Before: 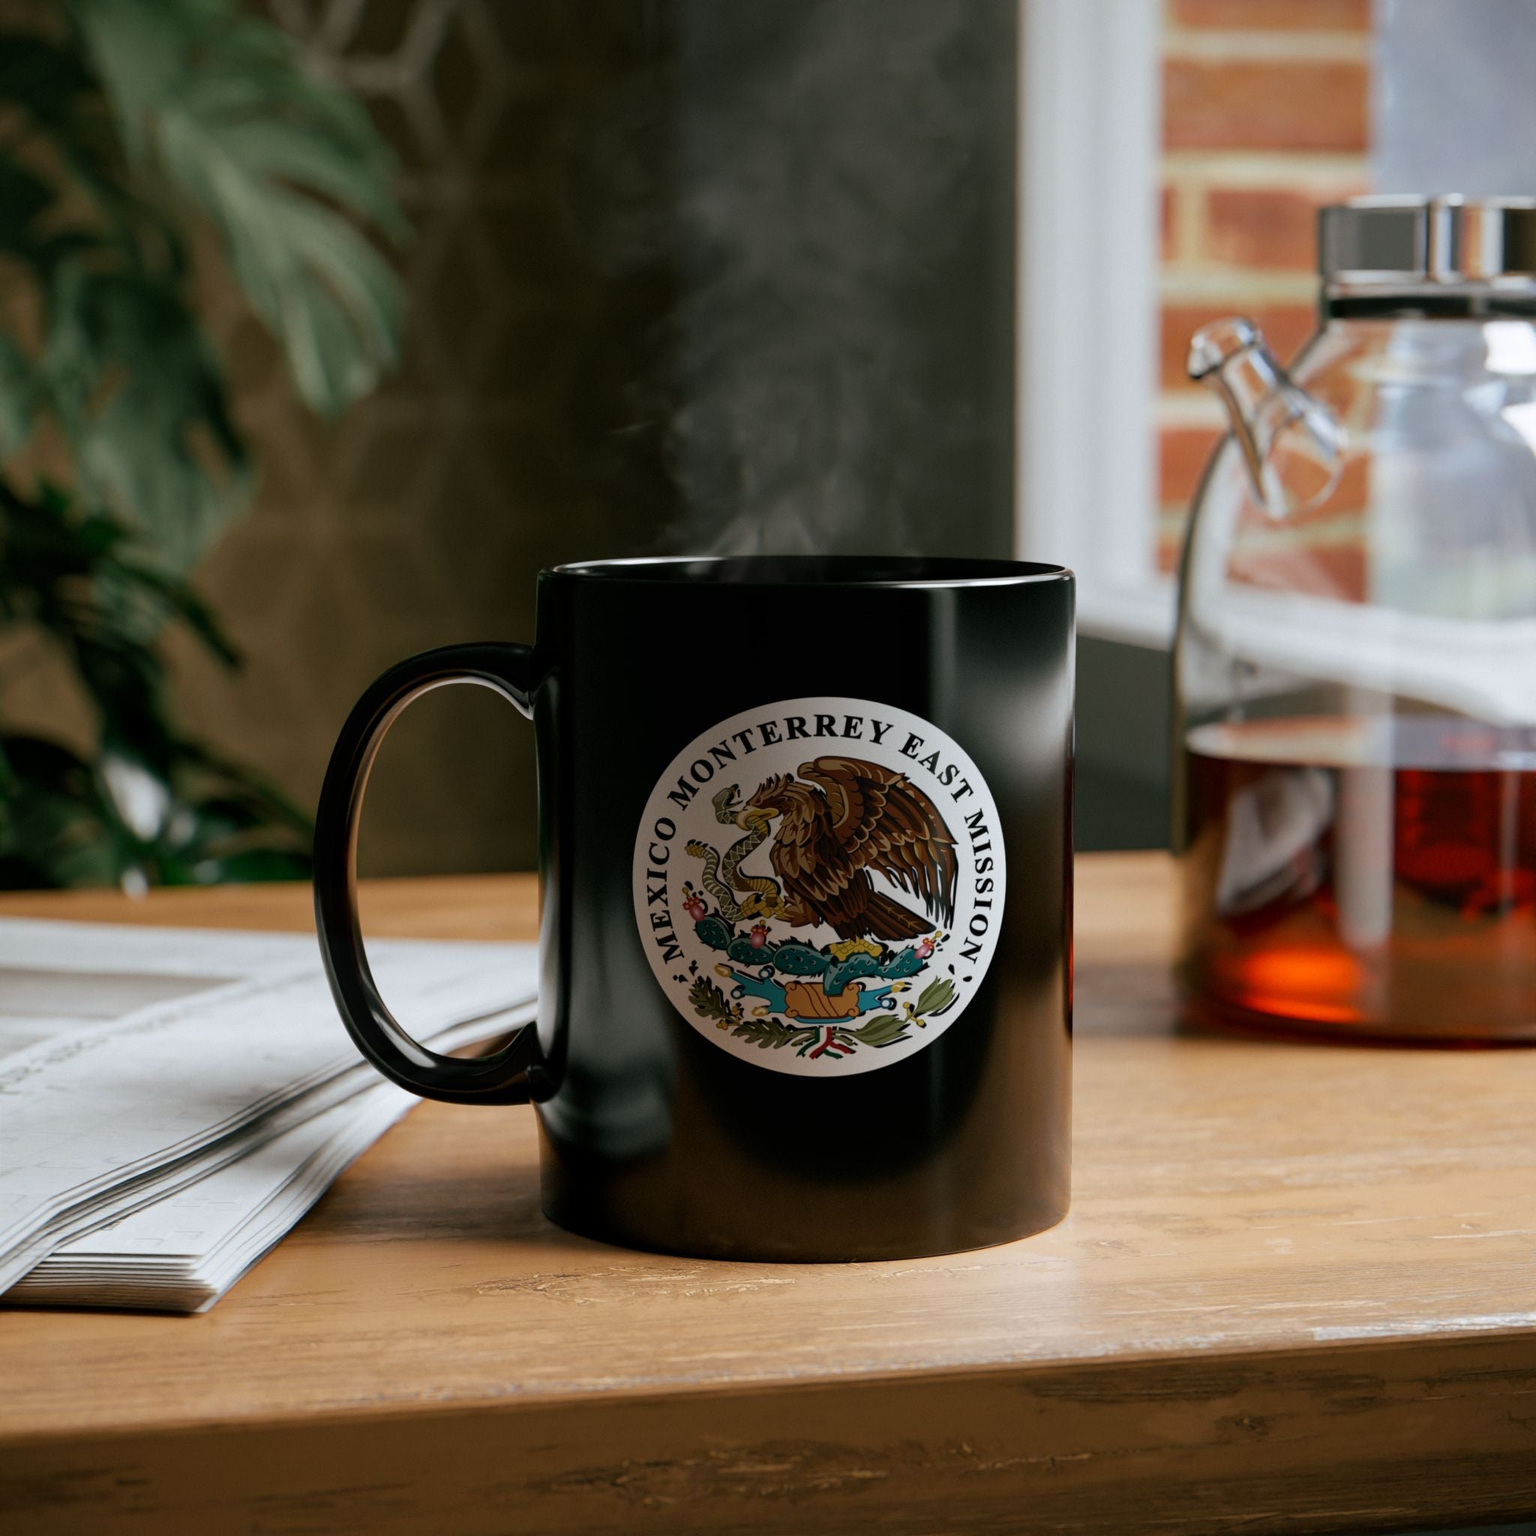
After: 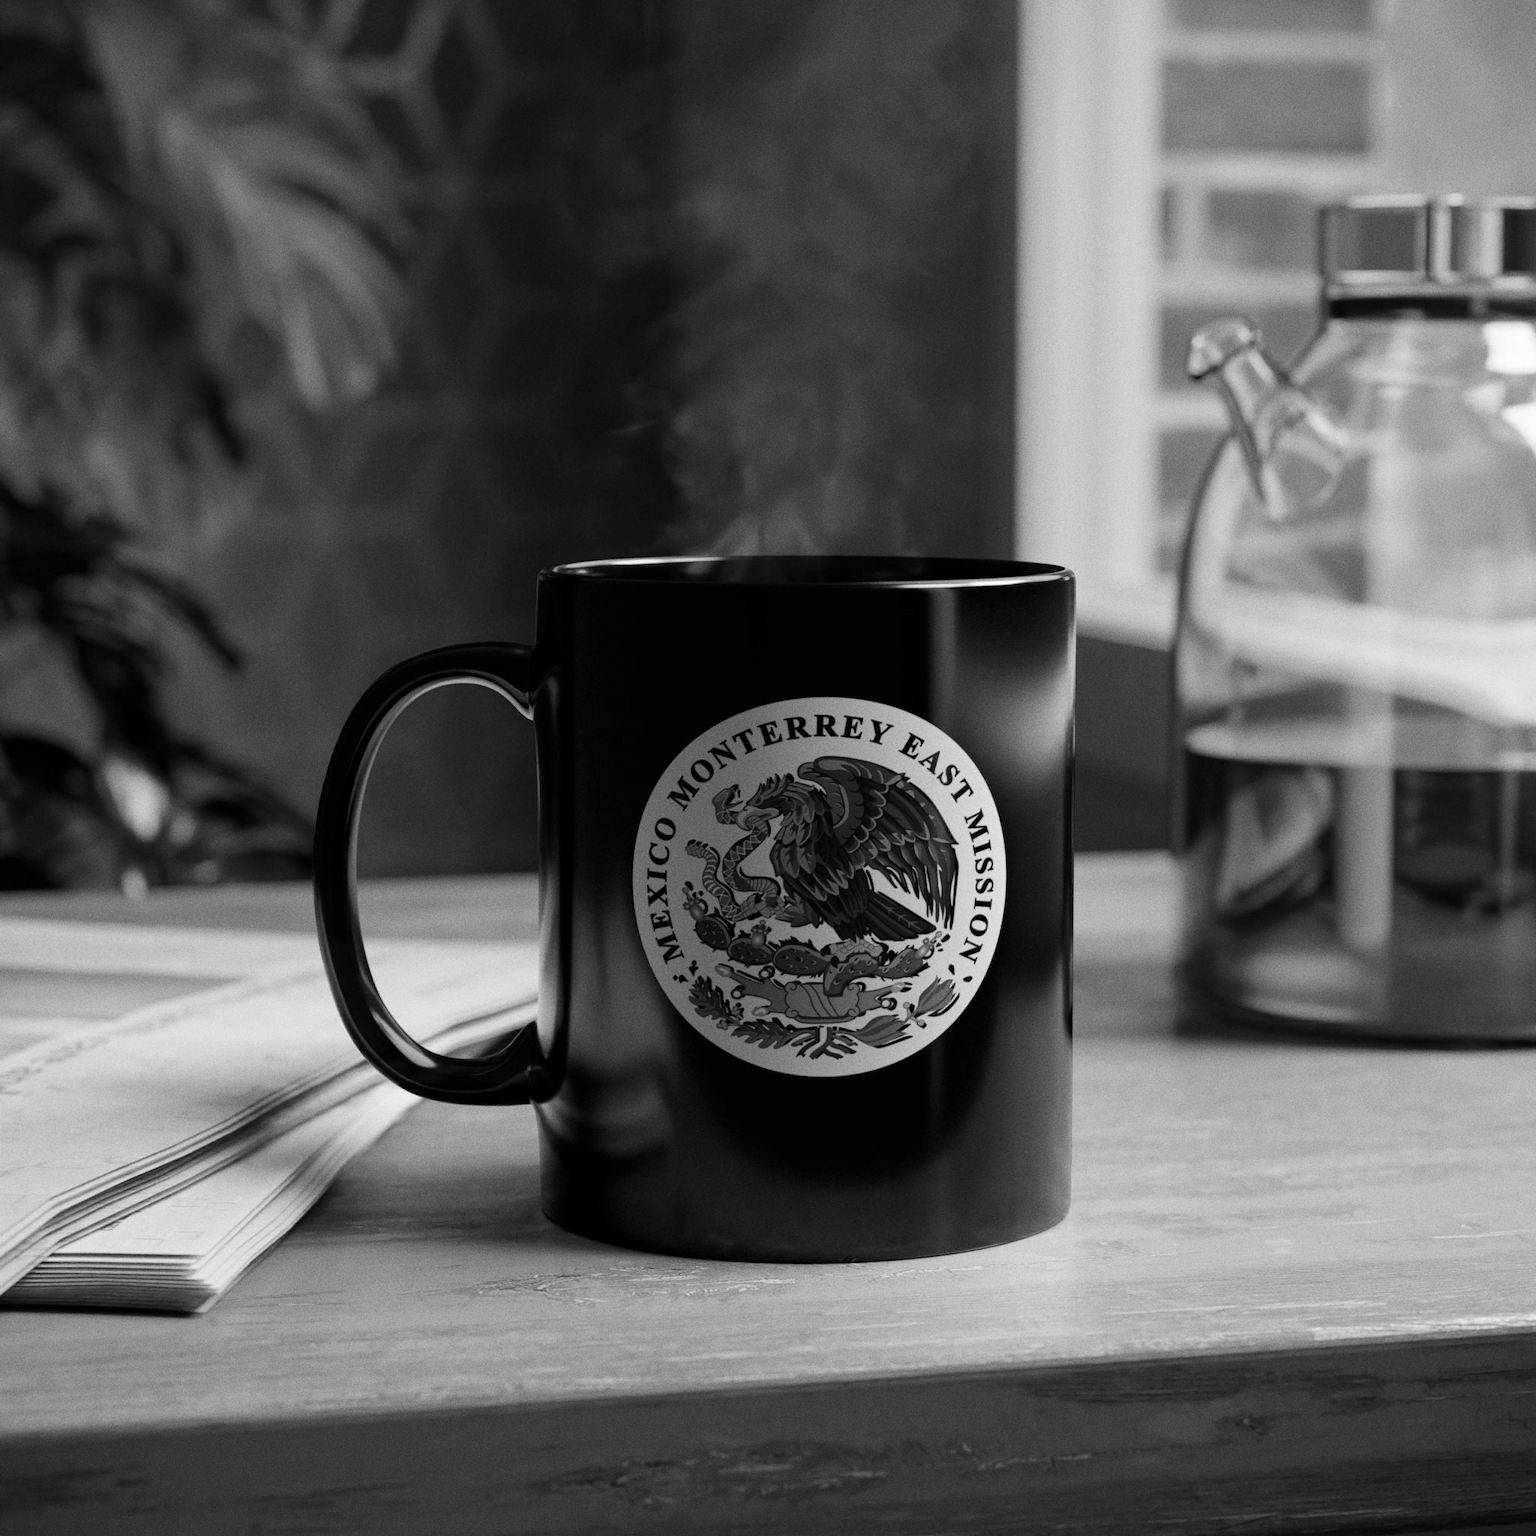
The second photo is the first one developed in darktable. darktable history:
monochrome: on, module defaults
grain: coarseness 0.09 ISO
